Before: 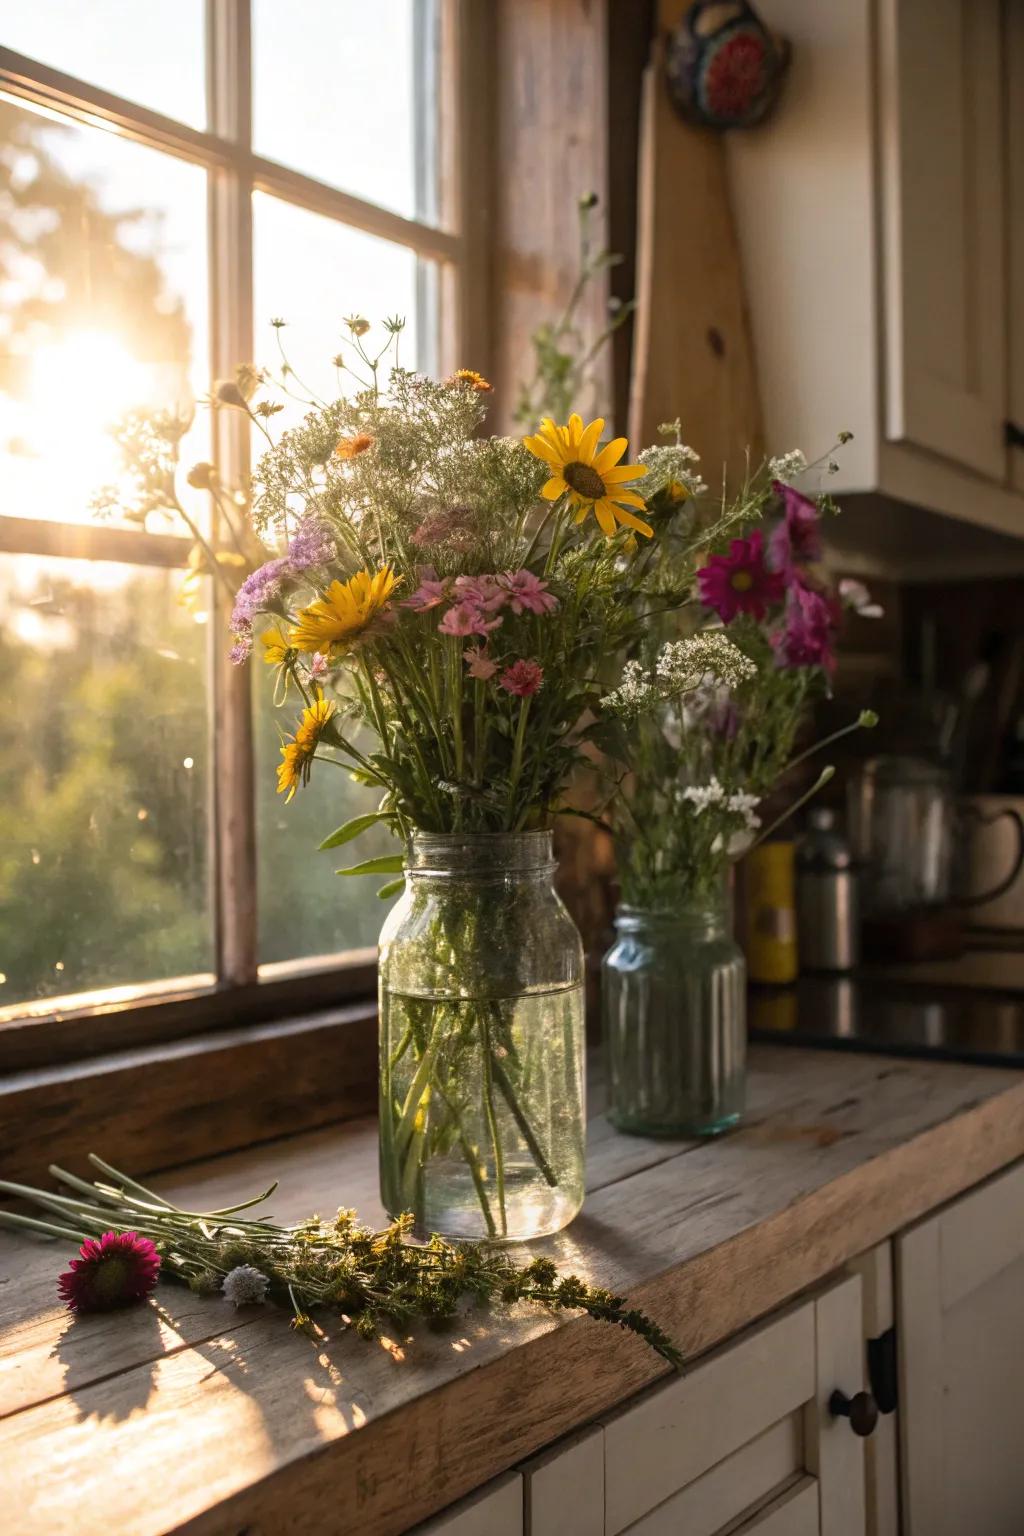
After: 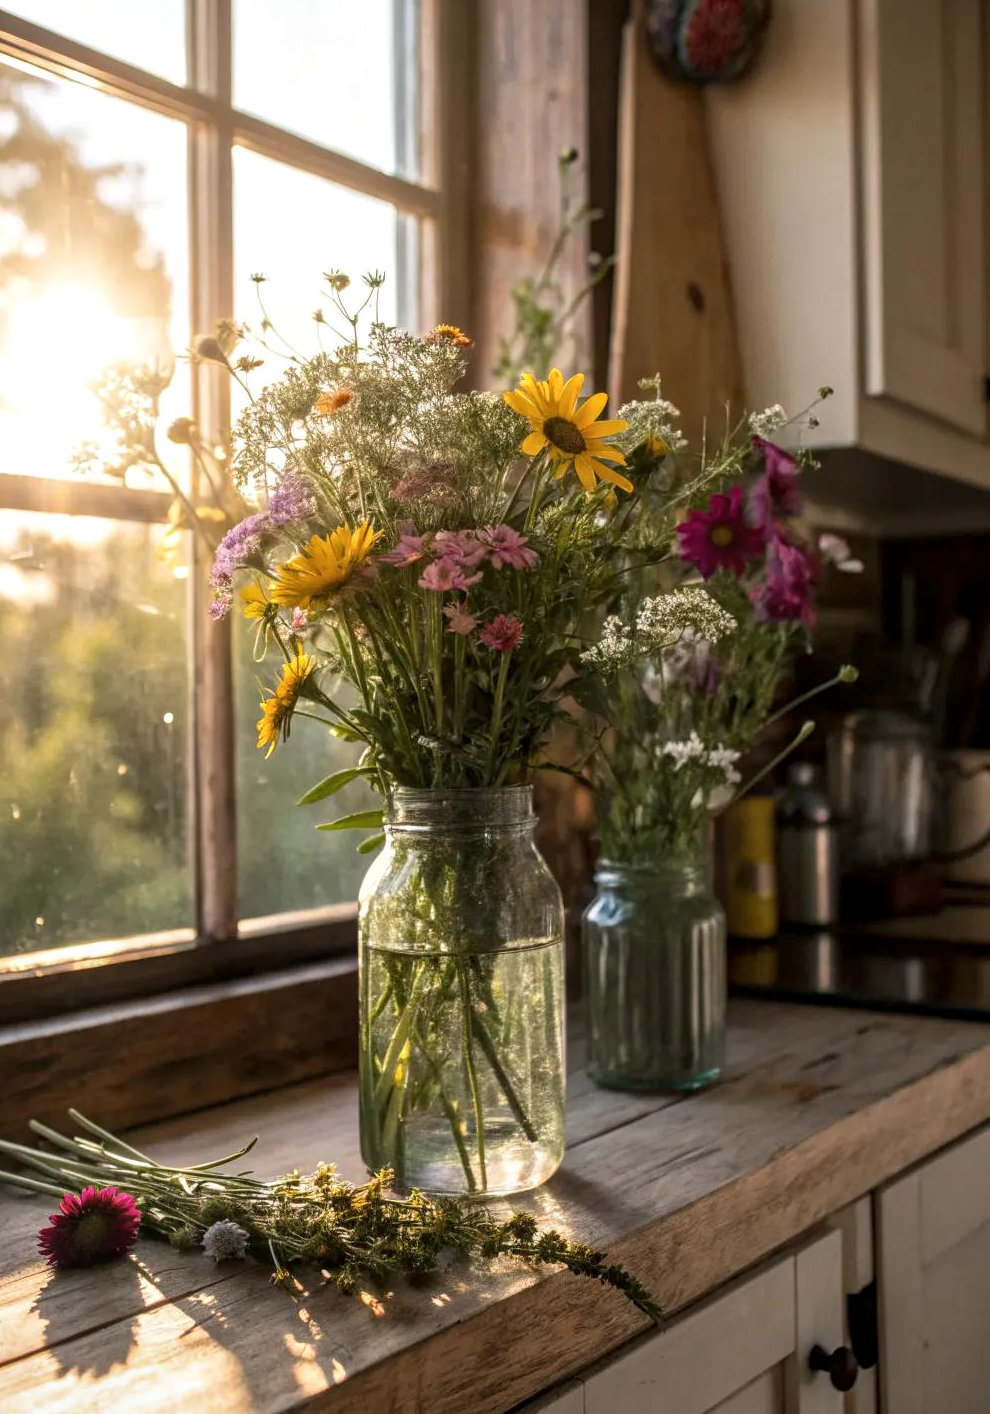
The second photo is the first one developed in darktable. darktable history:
local contrast: on, module defaults
crop: left 2.025%, top 2.983%, right 0.954%, bottom 4.823%
